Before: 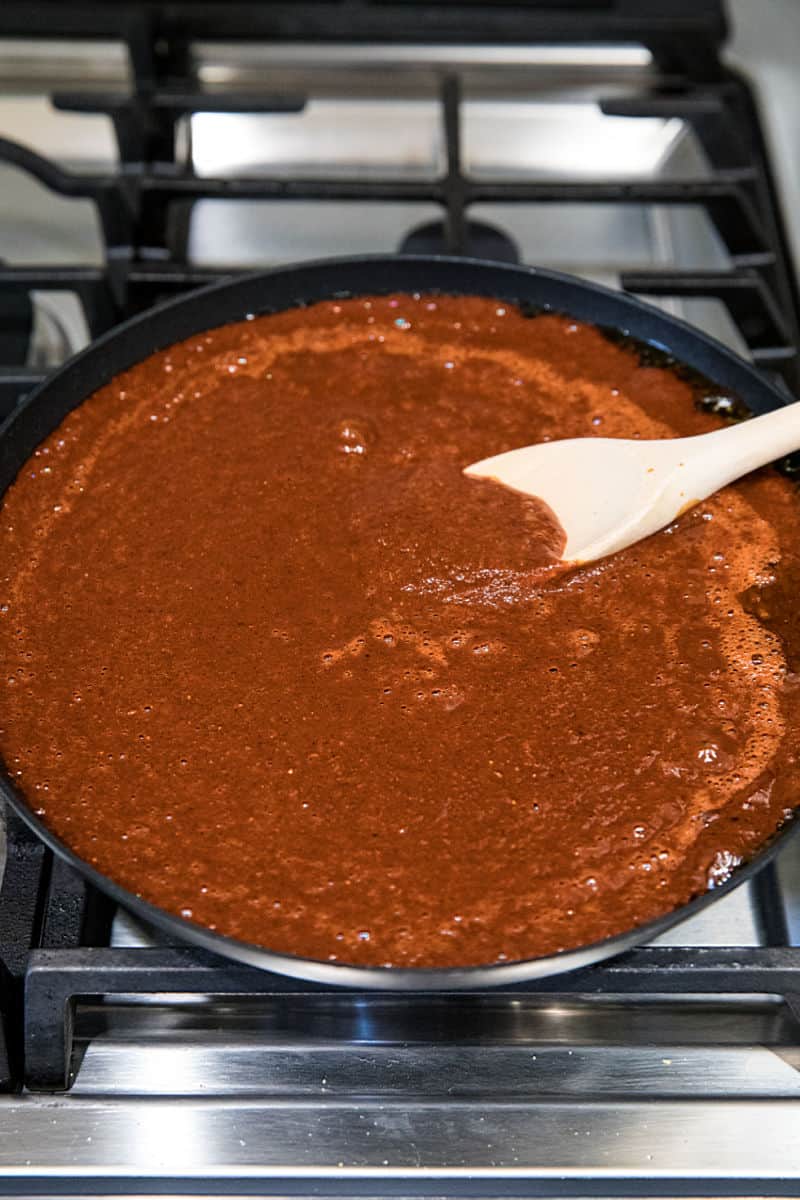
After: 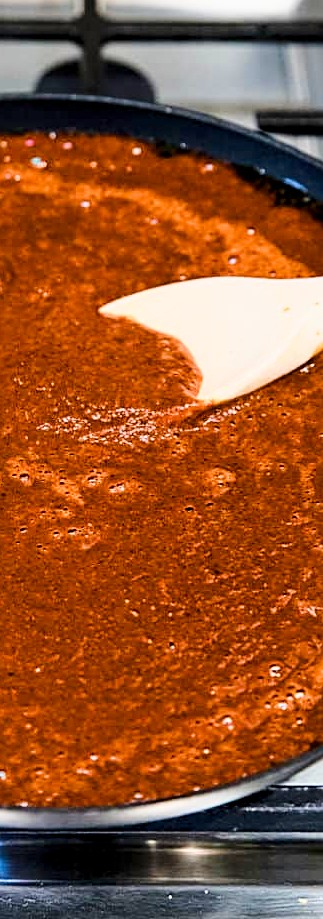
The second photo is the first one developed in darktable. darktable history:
sharpen: radius 2.529, amount 0.322
crop: left 45.562%, top 13.435%, right 14.043%, bottom 9.951%
base curve: curves: ch0 [(0, 0) (0.028, 0.03) (0.121, 0.232) (0.46, 0.748) (0.859, 0.968) (1, 1)]
exposure: black level correction 0.006, exposure -0.223 EV, compensate exposure bias true, compensate highlight preservation false
color balance rgb: perceptual saturation grading › global saturation 20%, perceptual saturation grading › highlights -50.087%, perceptual saturation grading › shadows 30.778%, global vibrance 20%
